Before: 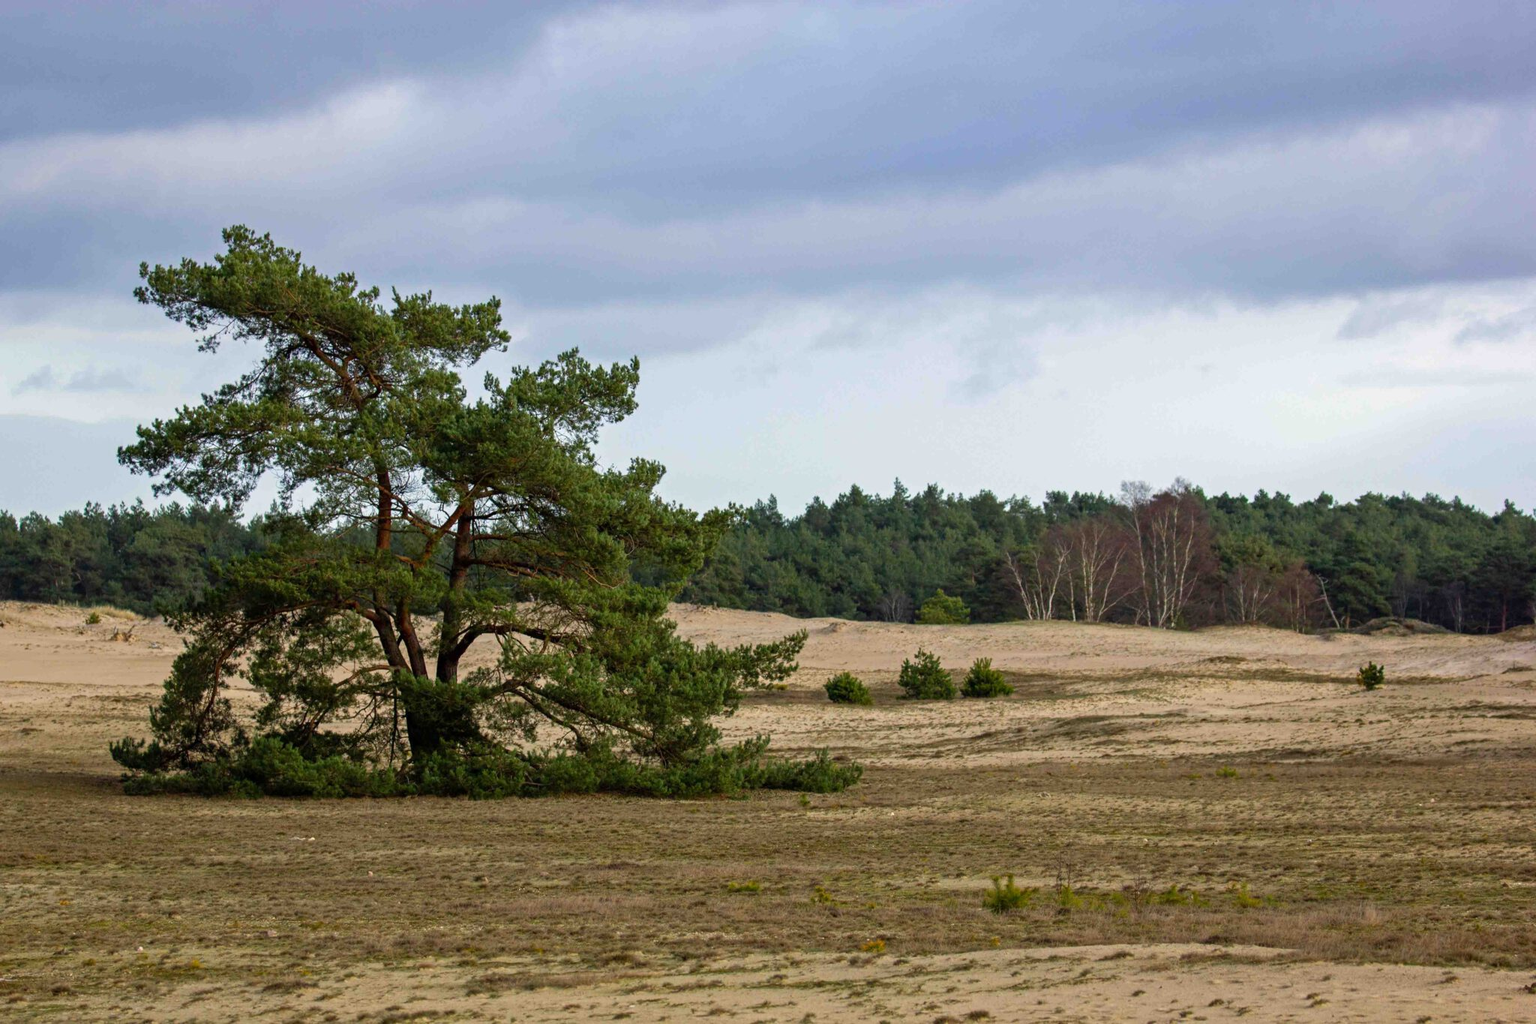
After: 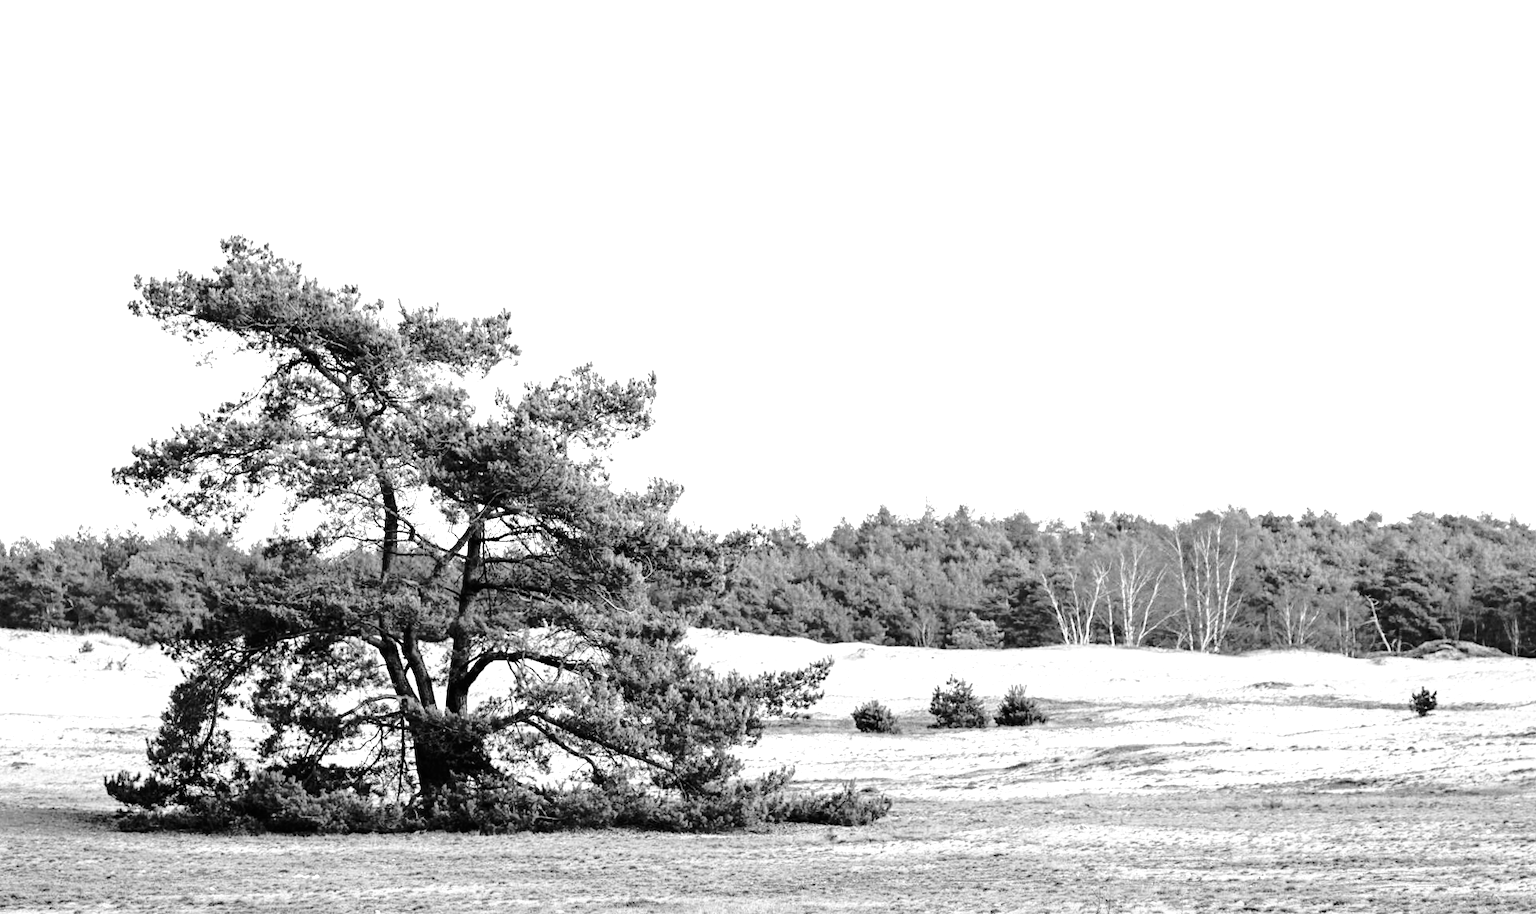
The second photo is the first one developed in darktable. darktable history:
levels: levels [0, 0.435, 0.917]
exposure: black level correction 0, exposure 0.69 EV, compensate highlight preservation false
tone curve: curves: ch0 [(0, 0) (0.062, 0.023) (0.168, 0.142) (0.359, 0.44) (0.469, 0.544) (0.634, 0.722) (0.839, 0.909) (0.998, 0.978)]; ch1 [(0, 0) (0.437, 0.453) (0.472, 0.47) (0.502, 0.504) (0.527, 0.546) (0.568, 0.619) (0.608, 0.665) (0.669, 0.748) (0.859, 0.899) (1, 1)]; ch2 [(0, 0) (0.33, 0.301) (0.421, 0.443) (0.473, 0.498) (0.509, 0.5) (0.535, 0.564) (0.575, 0.625) (0.608, 0.676) (1, 1)], preserve colors none
crop and rotate: angle 0.229°, left 0.438%, right 3.406%, bottom 14.072%
base curve: curves: ch0 [(0, 0) (0.028, 0.03) (0.121, 0.232) (0.46, 0.748) (0.859, 0.968) (1, 1)], preserve colors none
color calibration: output gray [0.22, 0.42, 0.37, 0], illuminant custom, x 0.388, y 0.387, temperature 3797.96 K
tone equalizer: edges refinement/feathering 500, mask exposure compensation -1.57 EV, preserve details no
